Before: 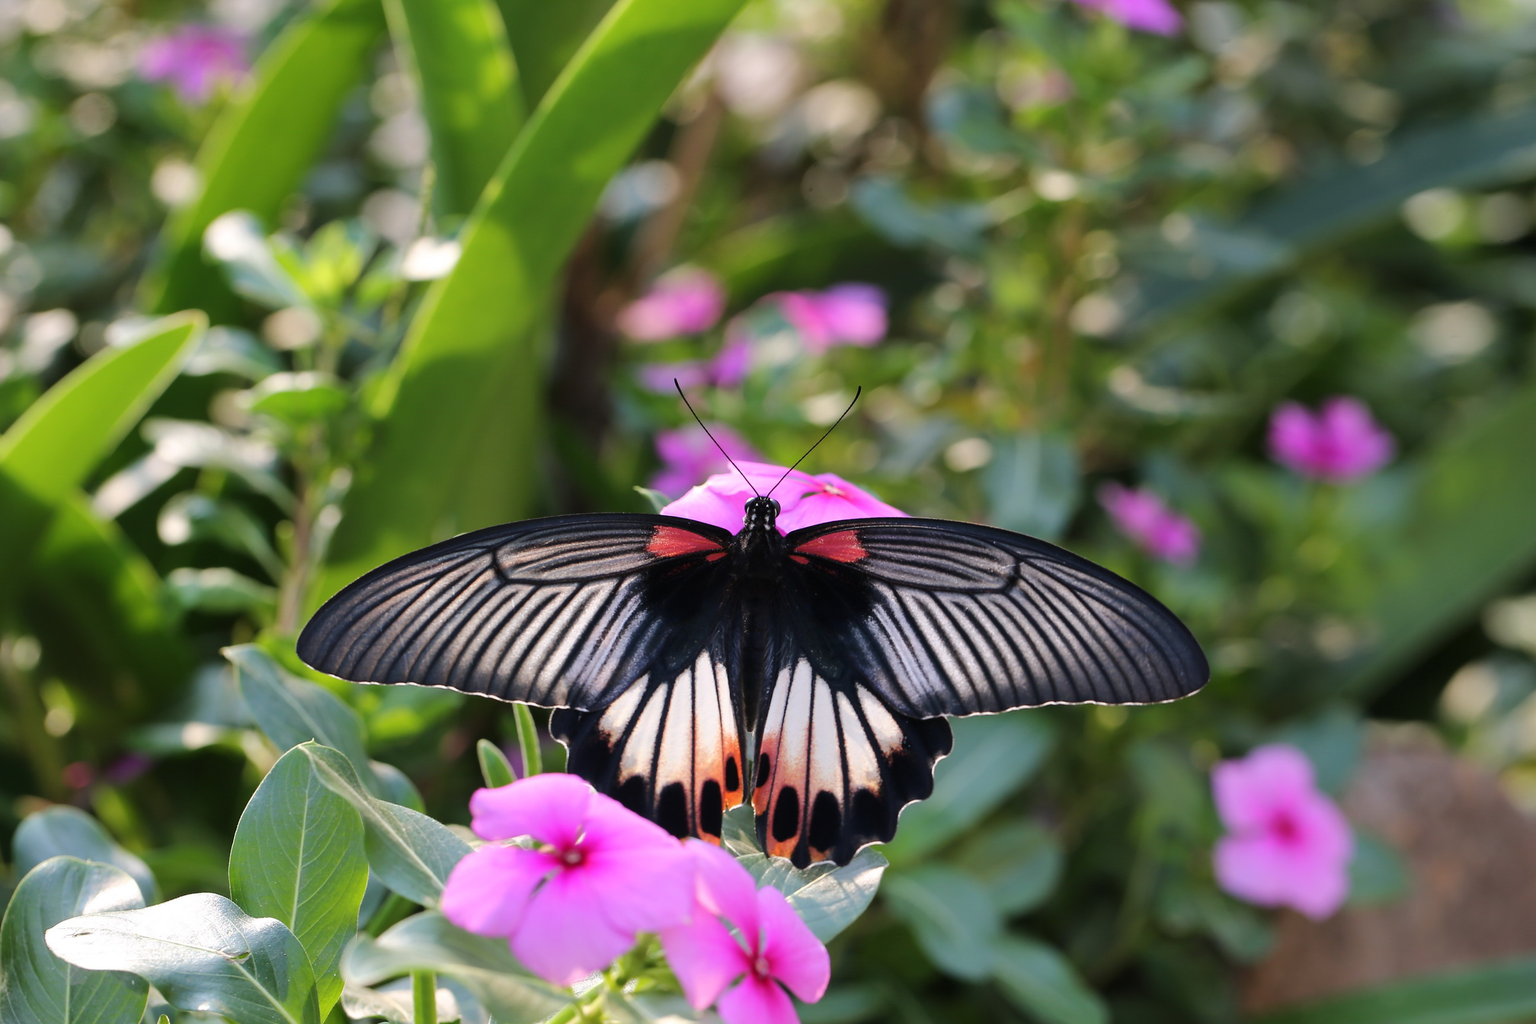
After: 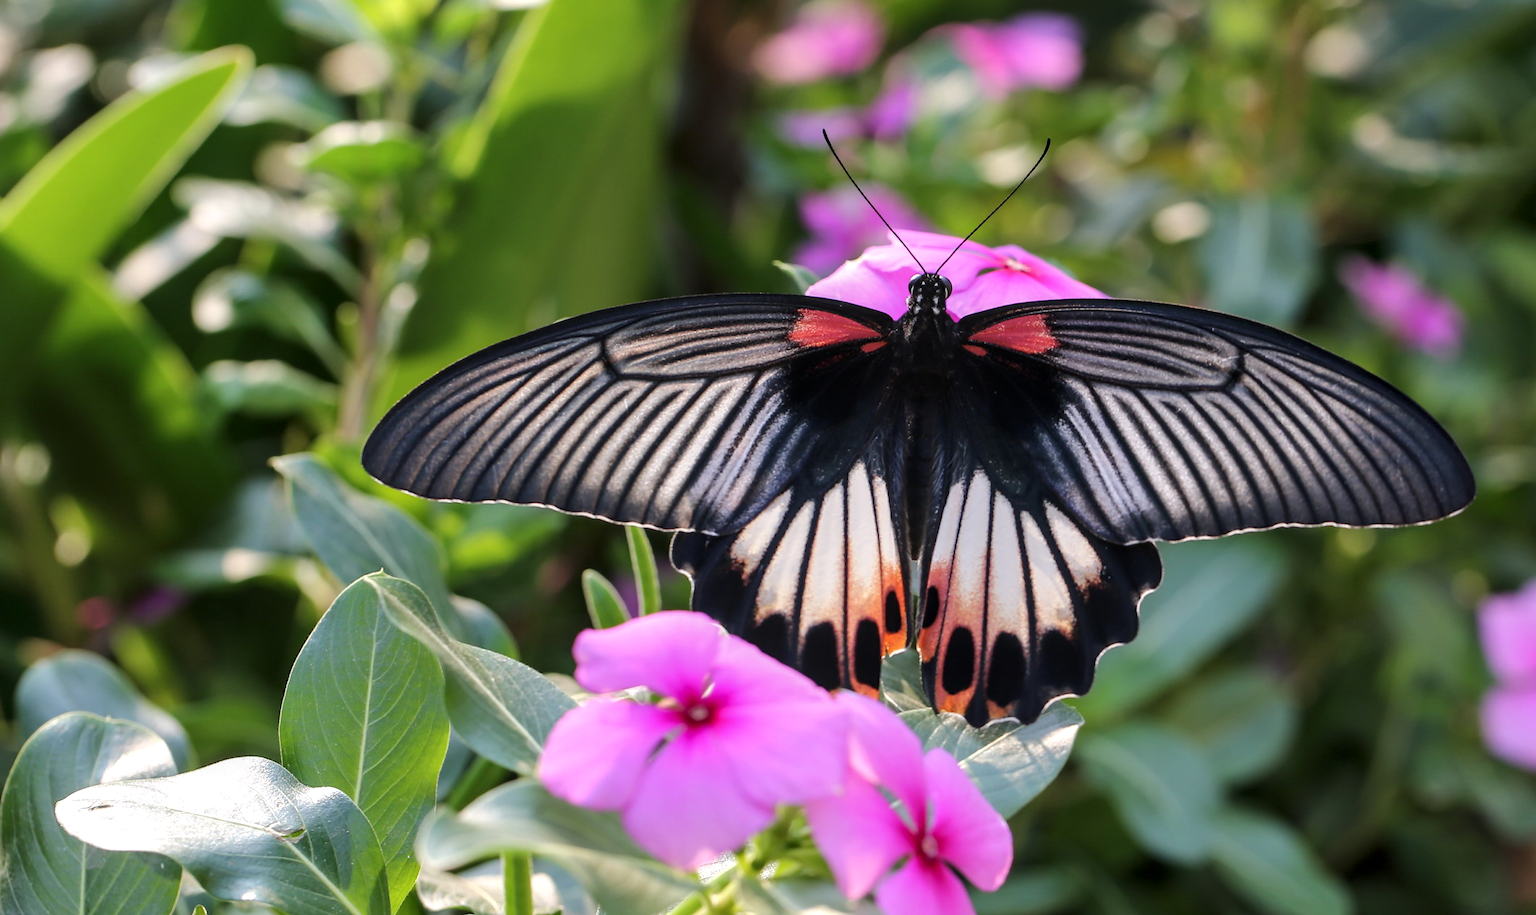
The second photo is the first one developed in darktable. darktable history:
local contrast: on, module defaults
crop: top 26.623%, right 18.015%
